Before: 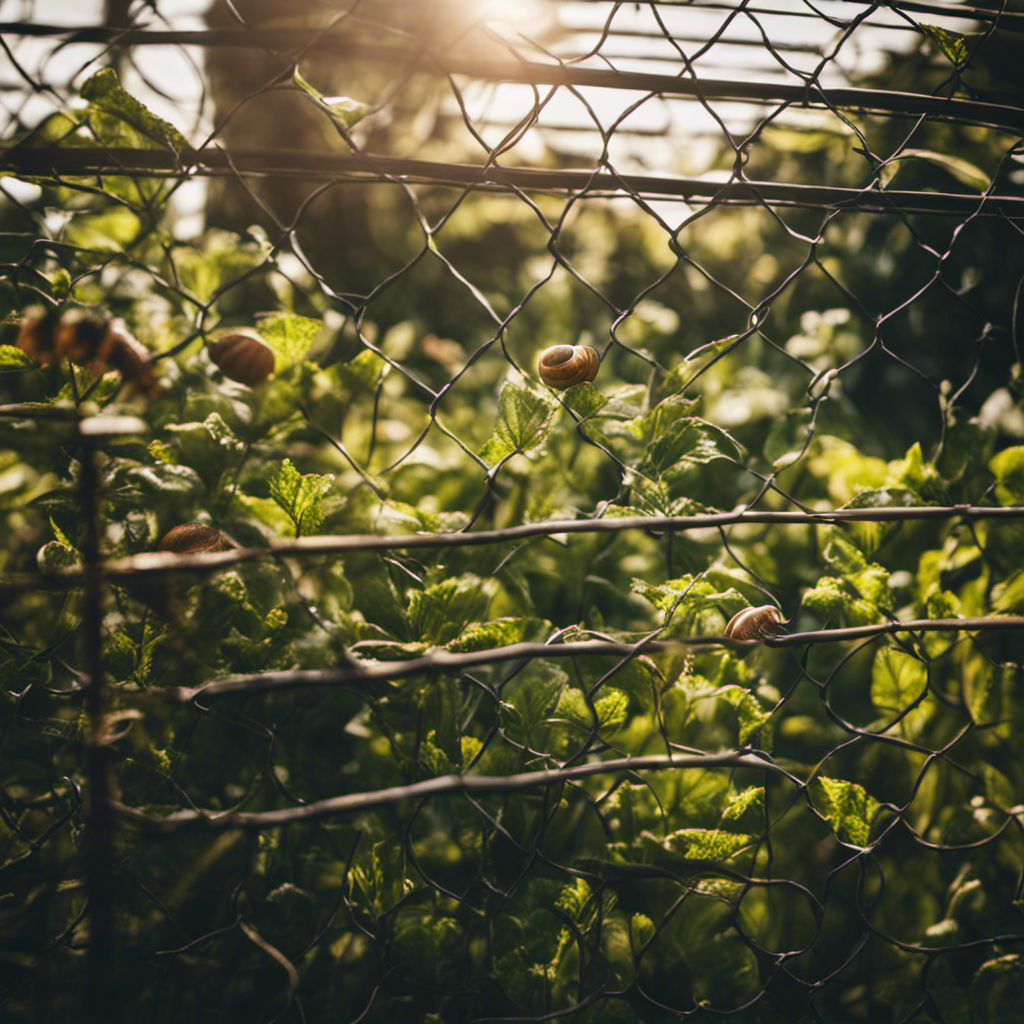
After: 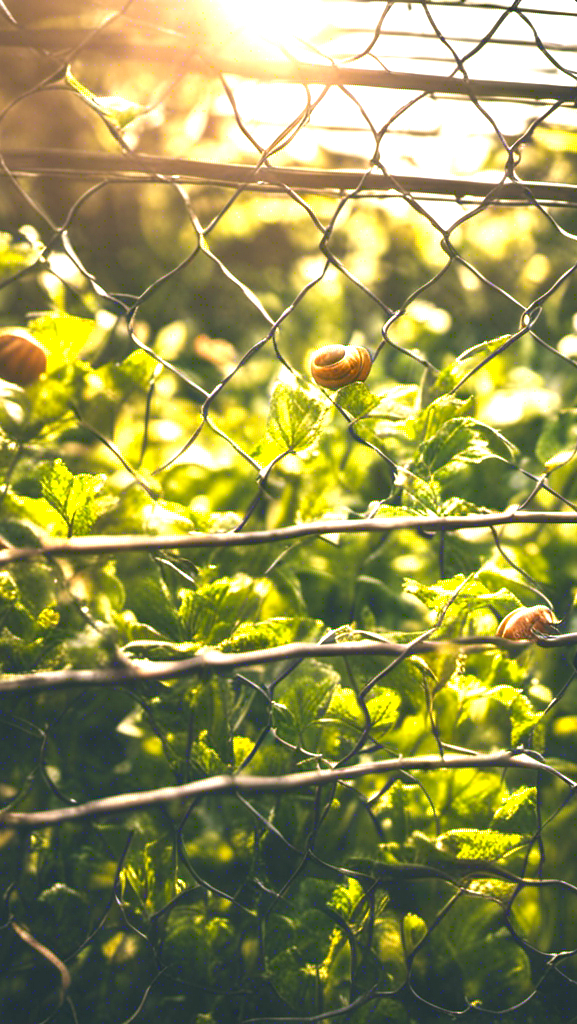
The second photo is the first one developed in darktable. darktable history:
color correction: highlights b* 0.059, saturation 1.27
exposure: black level correction 0, exposure 1.617 EV, compensate highlight preservation false
crop and rotate: left 22.344%, right 21.307%
